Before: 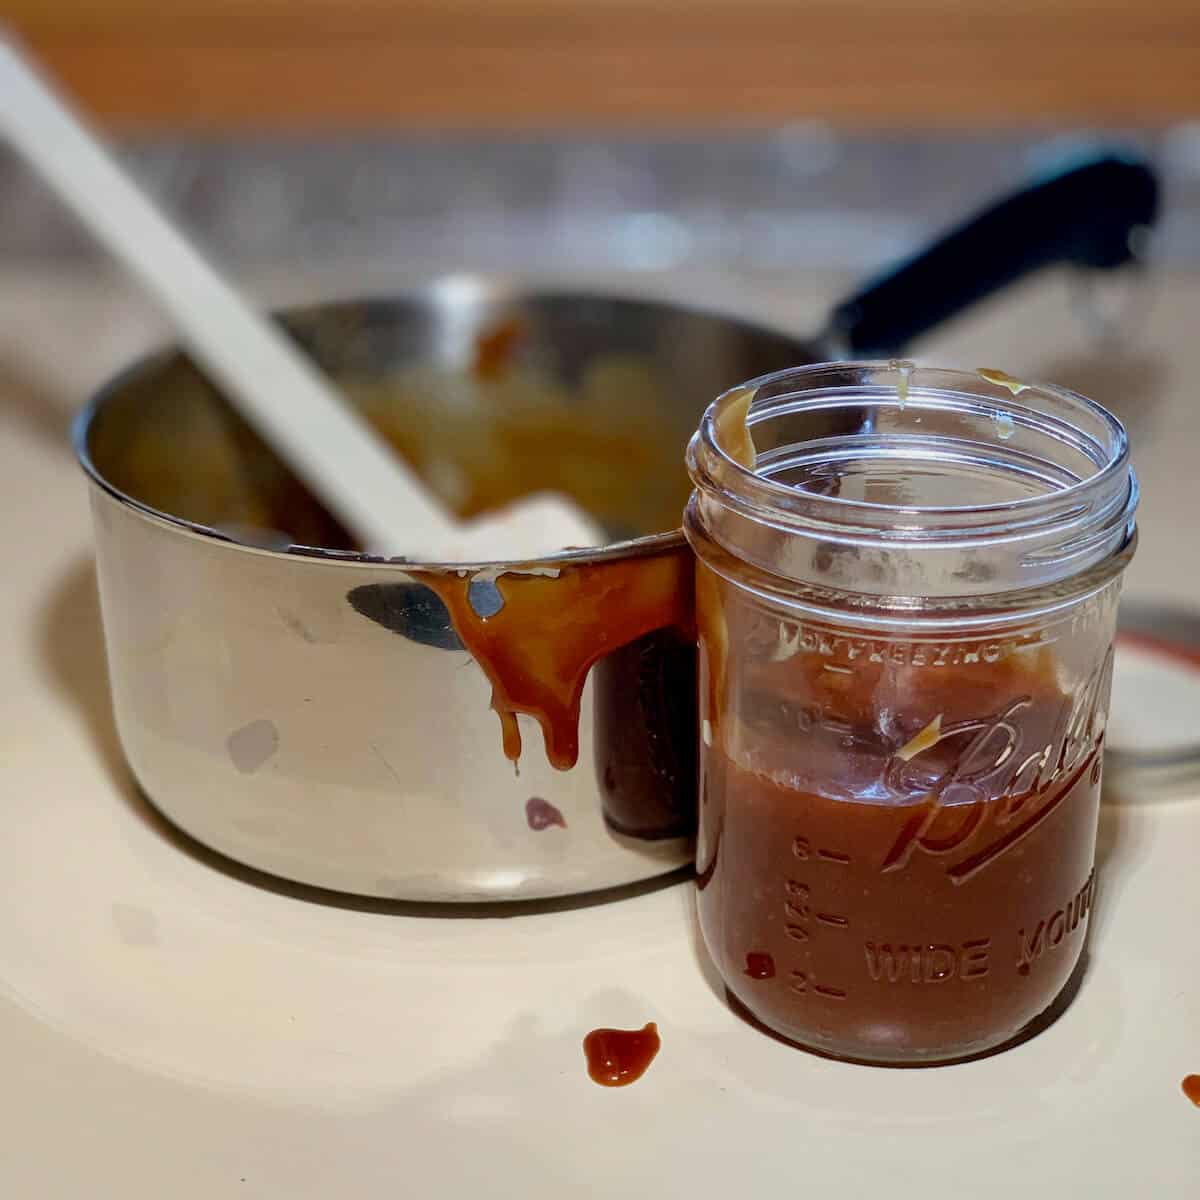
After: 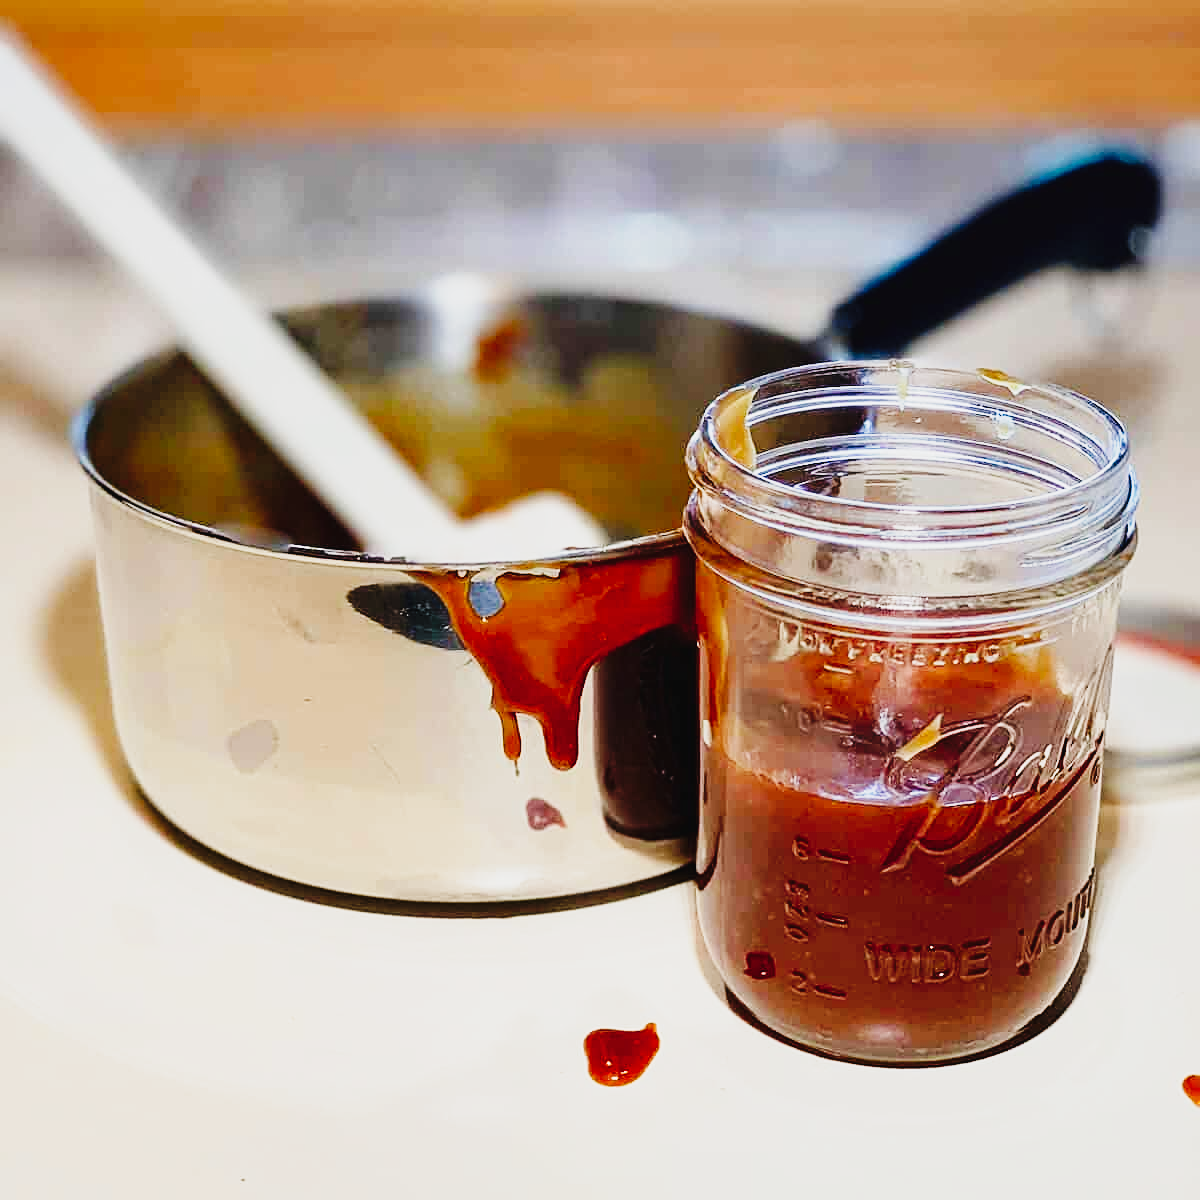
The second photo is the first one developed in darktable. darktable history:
sharpen: on, module defaults
tone curve: curves: ch0 [(0, 0.026) (0.155, 0.133) (0.272, 0.34) (0.434, 0.625) (0.676, 0.871) (0.994, 0.955)], preserve colors none
